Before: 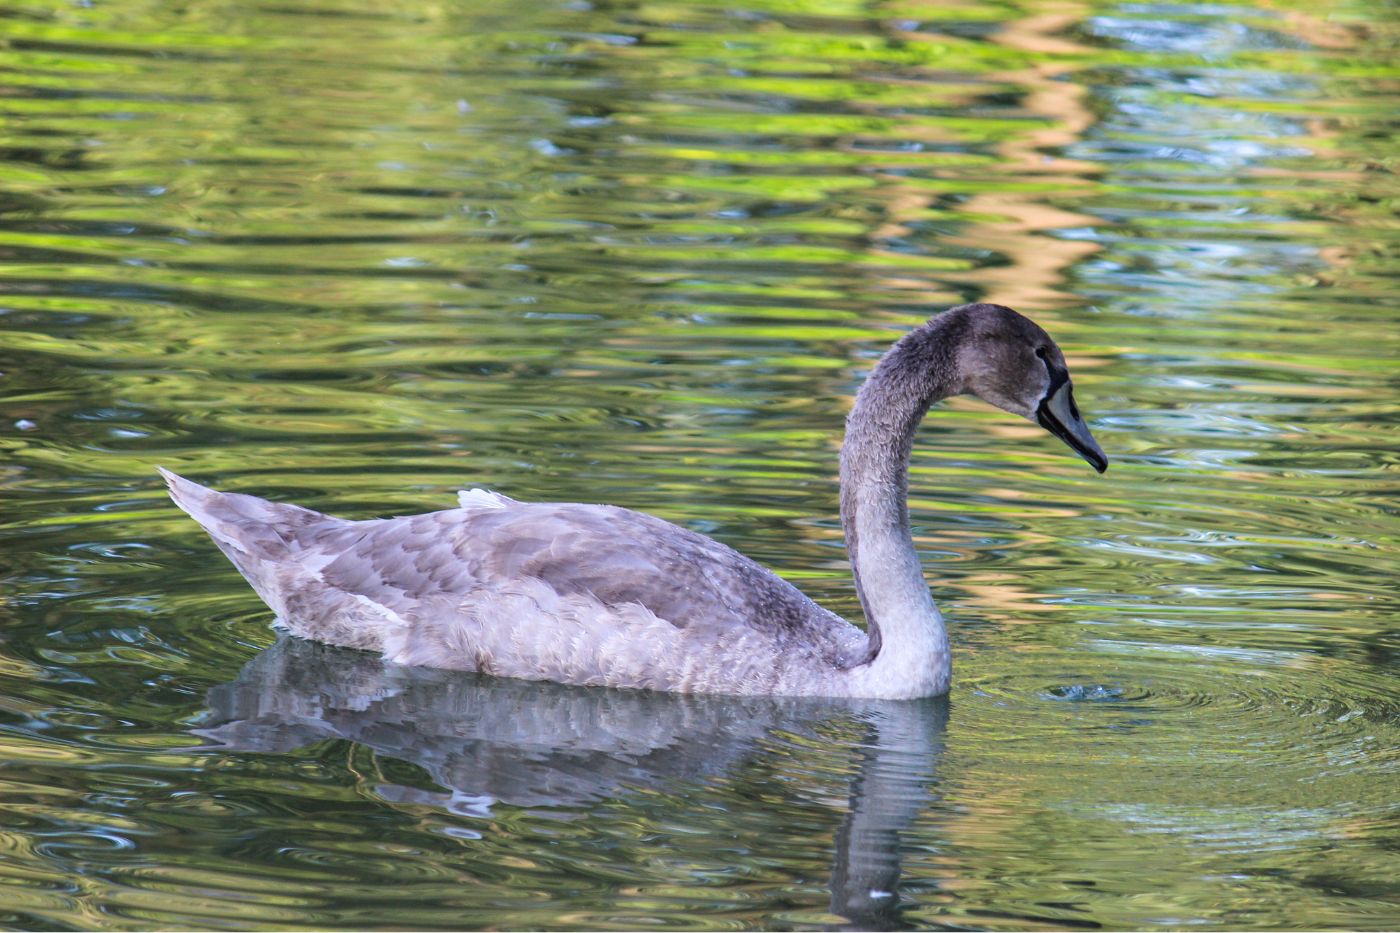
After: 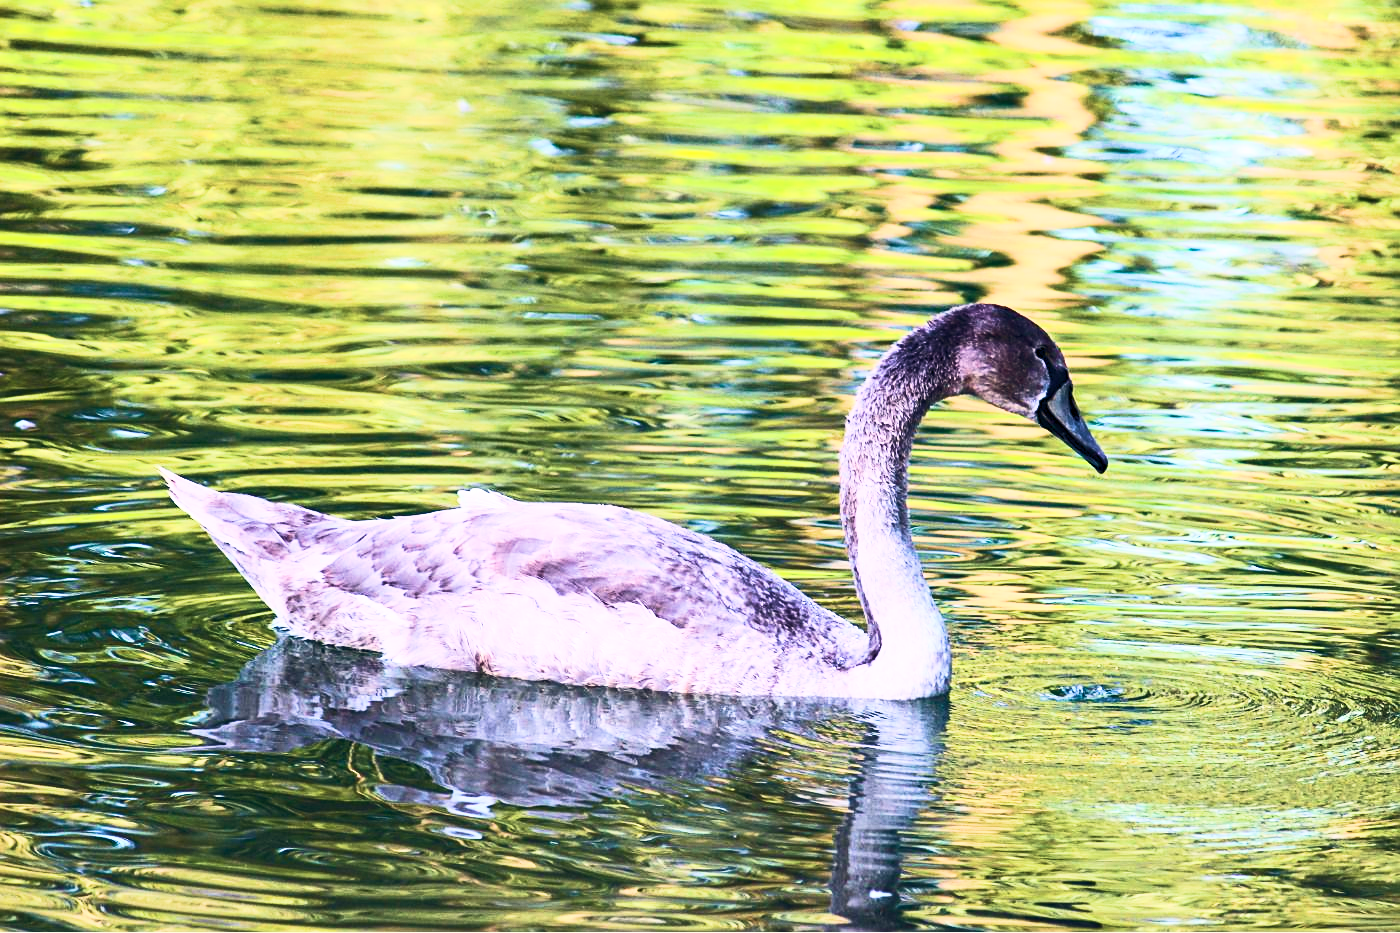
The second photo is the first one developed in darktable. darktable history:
velvia: strength 74%
color balance rgb: shadows lift › hue 87.51°, highlights gain › chroma 1.62%, highlights gain › hue 55.1°, global offset › chroma 0.06%, global offset › hue 253.66°, linear chroma grading › global chroma 0.5%
sharpen: on, module defaults
contrast brightness saturation: contrast 0.62, brightness 0.34, saturation 0.14
